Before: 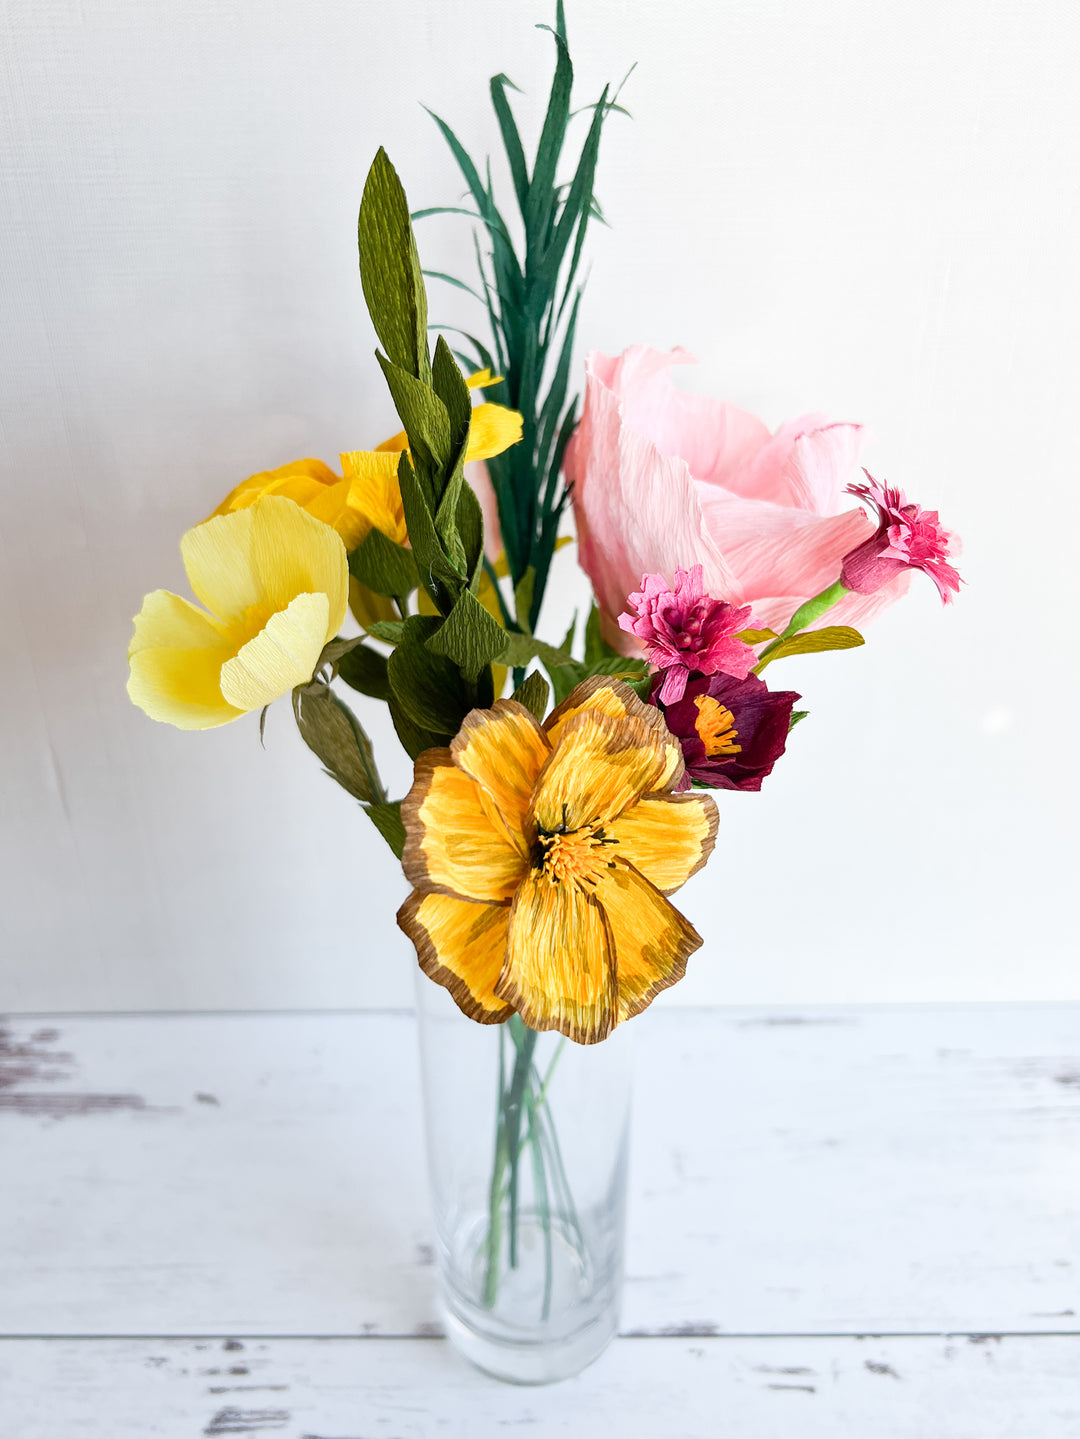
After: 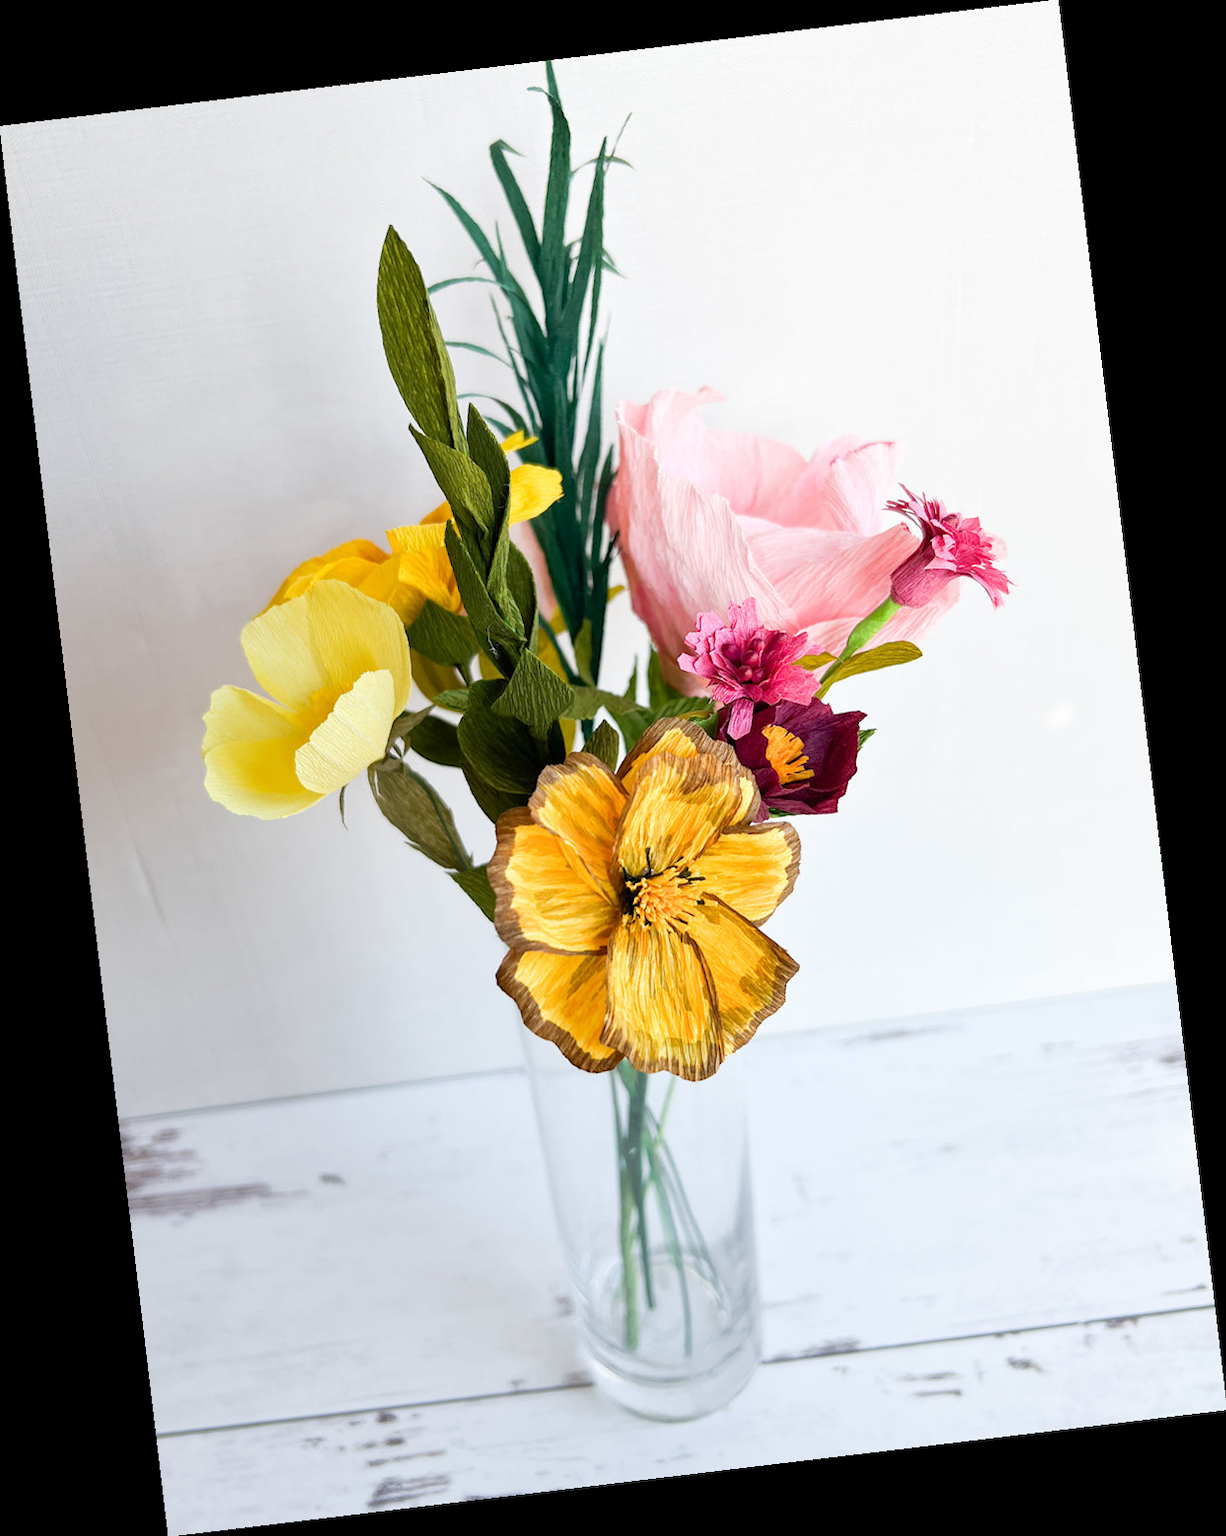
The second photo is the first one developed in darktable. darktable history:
rotate and perspective: rotation -6.83°, automatic cropping off
